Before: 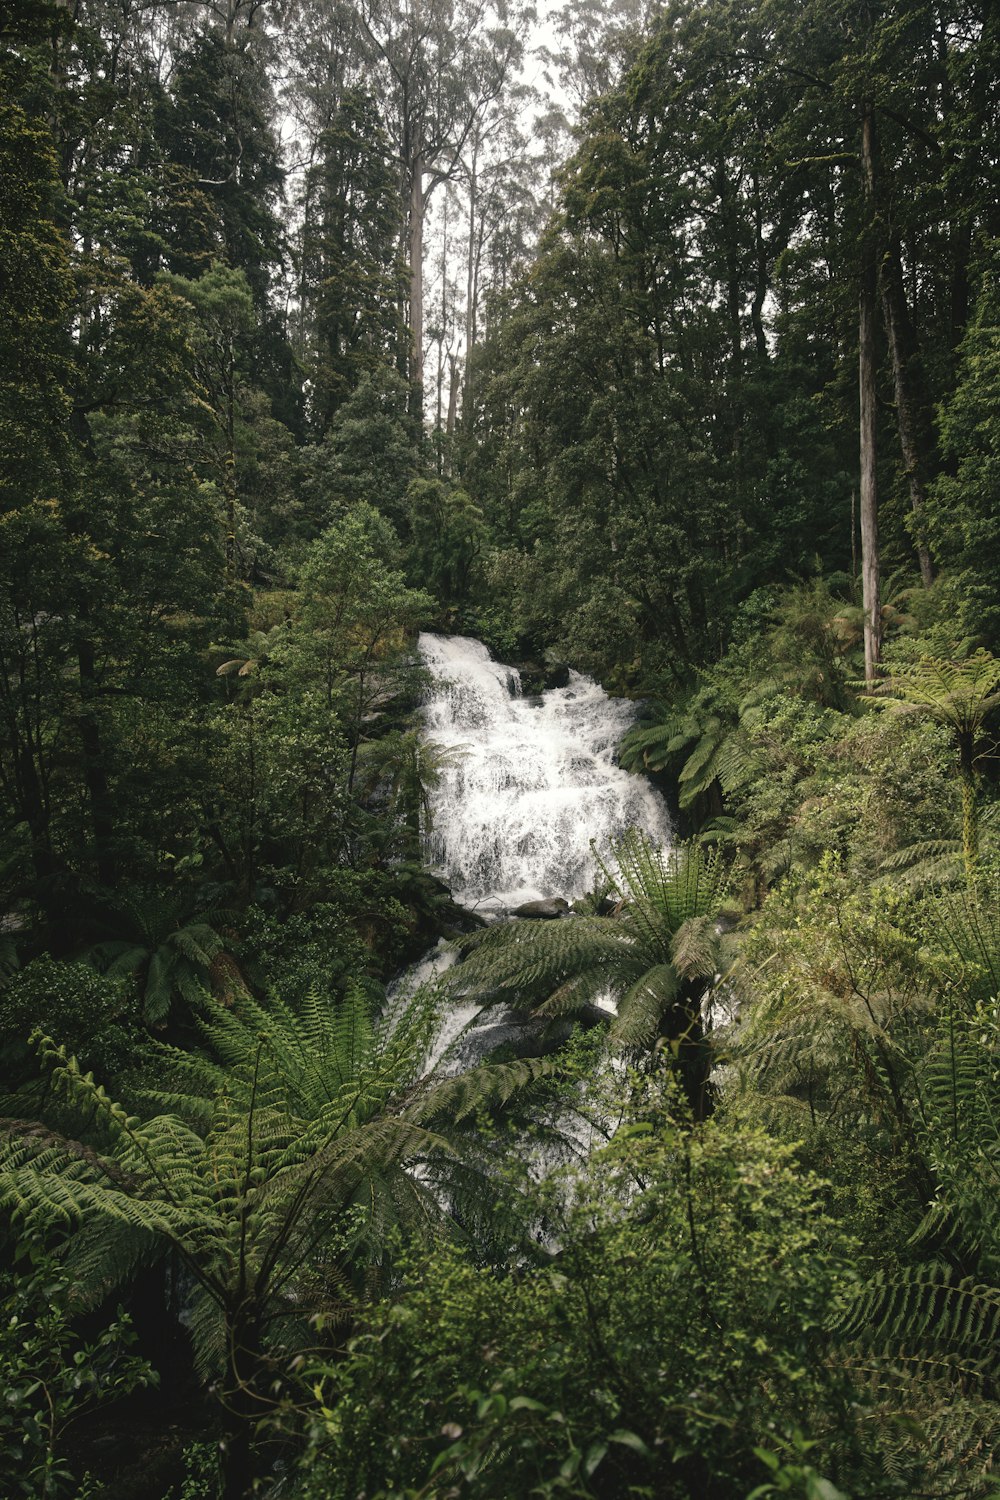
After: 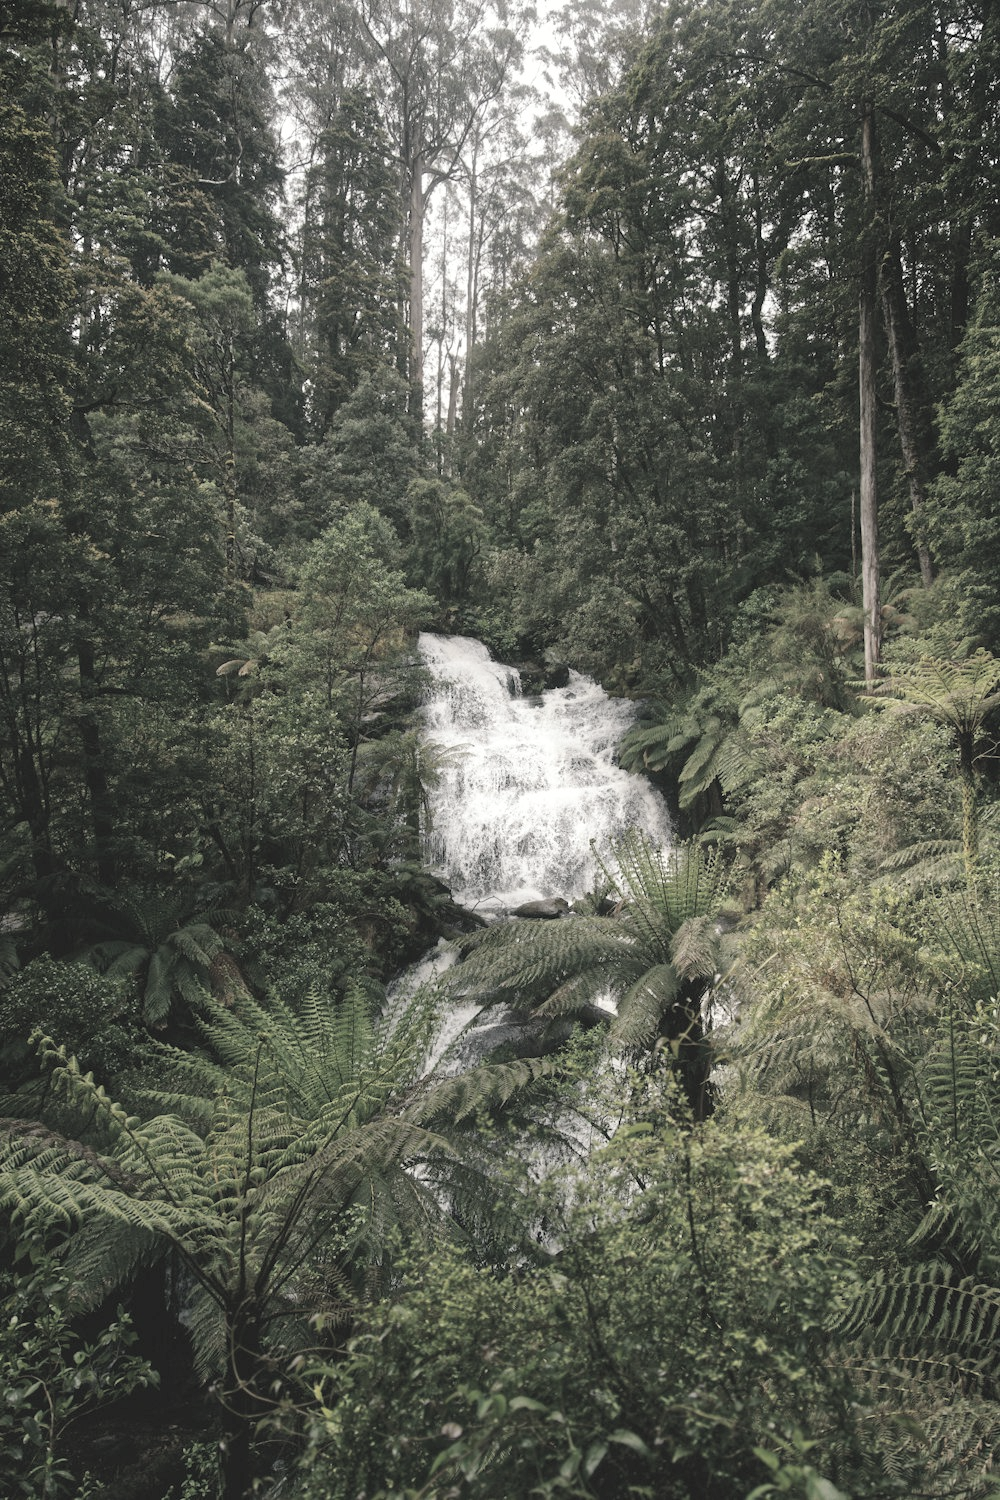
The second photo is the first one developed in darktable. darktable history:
tone equalizer: edges refinement/feathering 500, mask exposure compensation -1.57 EV, preserve details no
contrast brightness saturation: brightness 0.184, saturation -0.502
